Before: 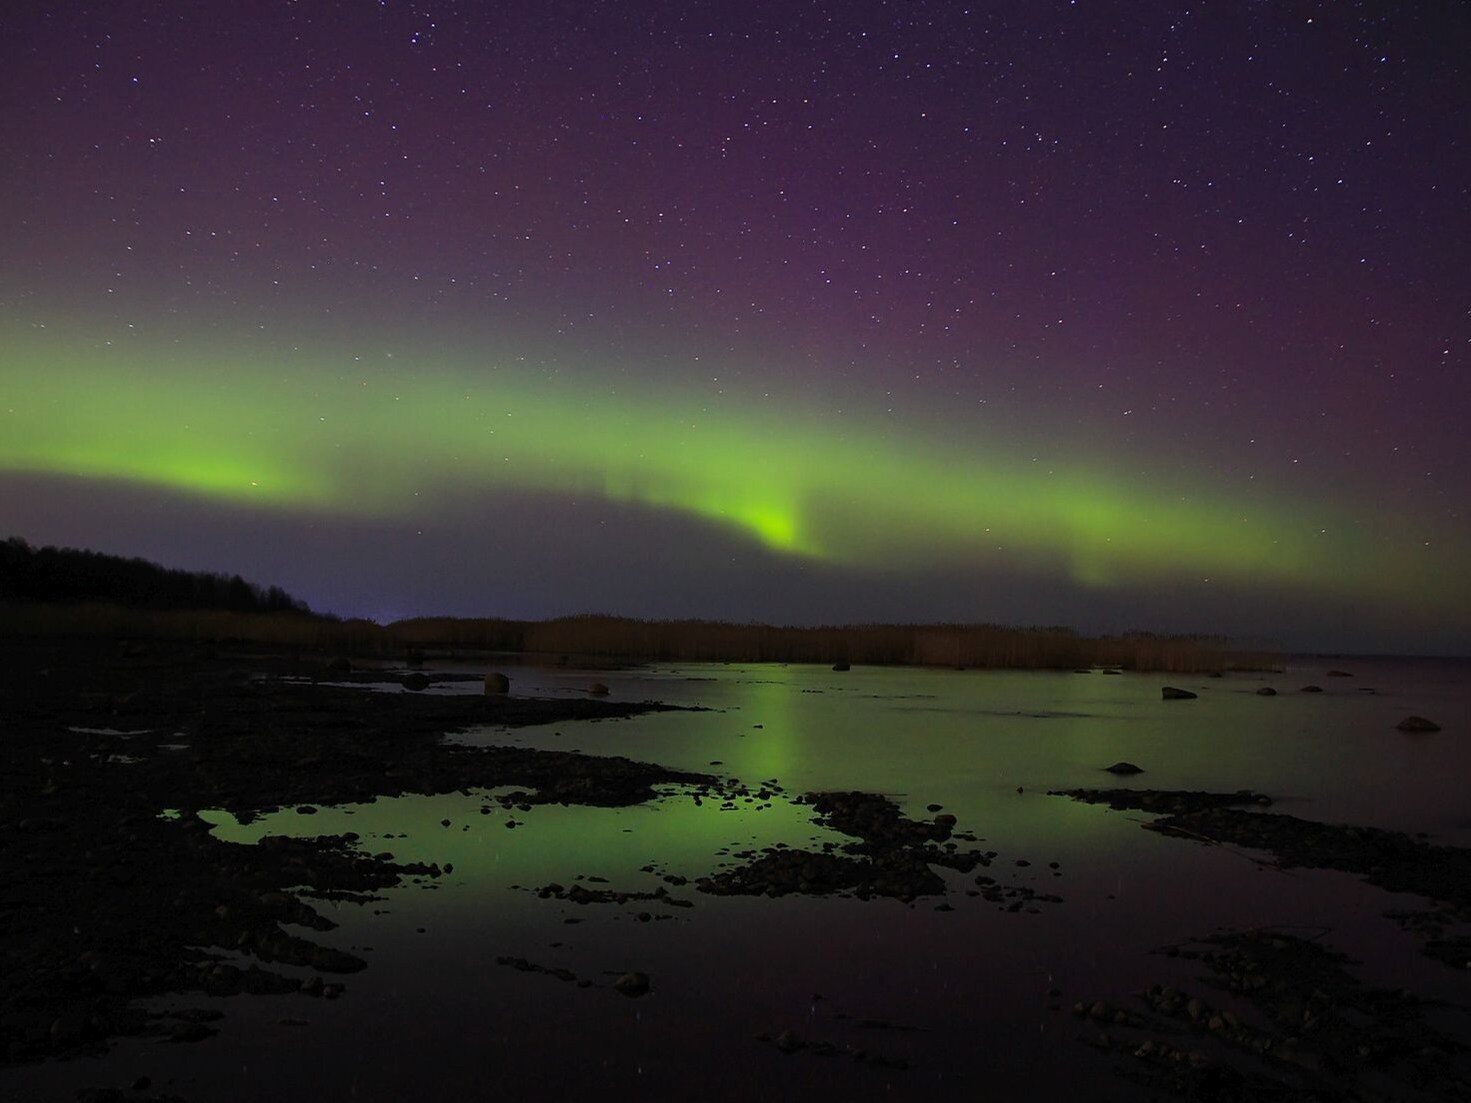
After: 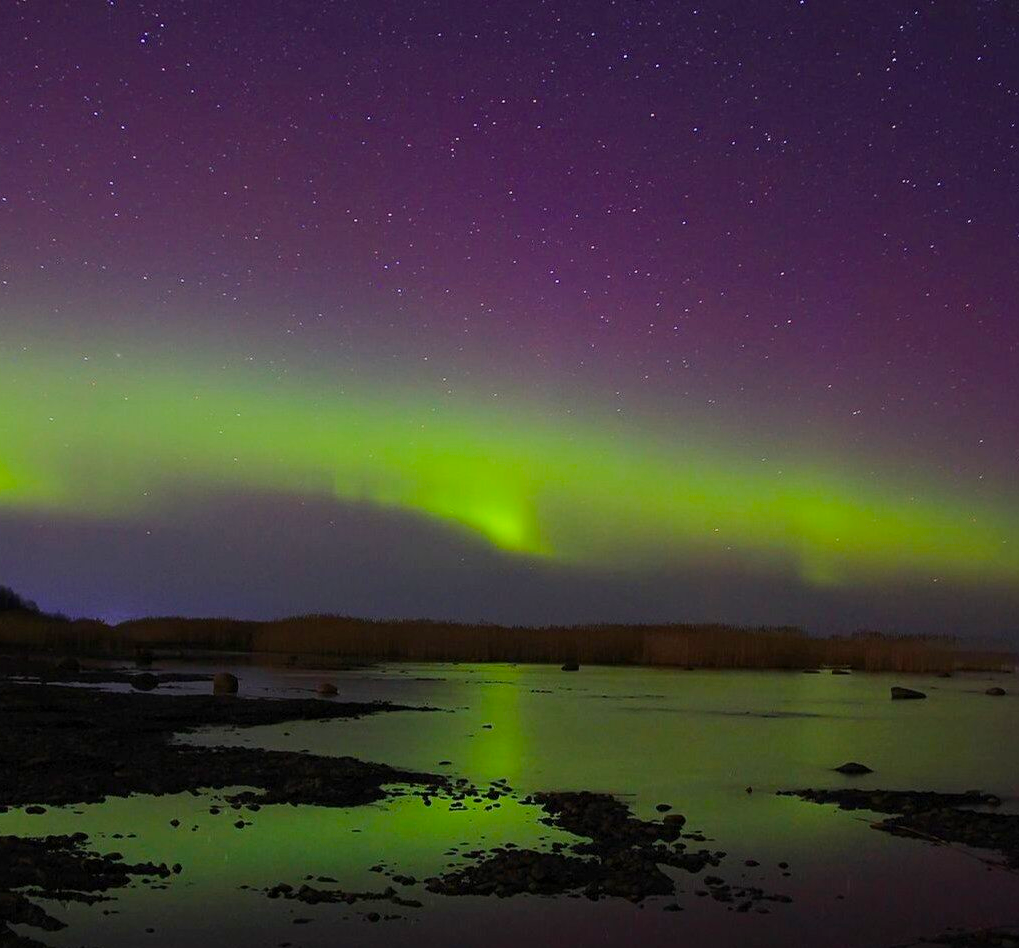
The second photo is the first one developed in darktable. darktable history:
color balance rgb: perceptual saturation grading › global saturation 25%, perceptual brilliance grading › mid-tones 10%, perceptual brilliance grading › shadows 15%, global vibrance 20%
crop: left 18.479%, right 12.2%, bottom 13.971%
